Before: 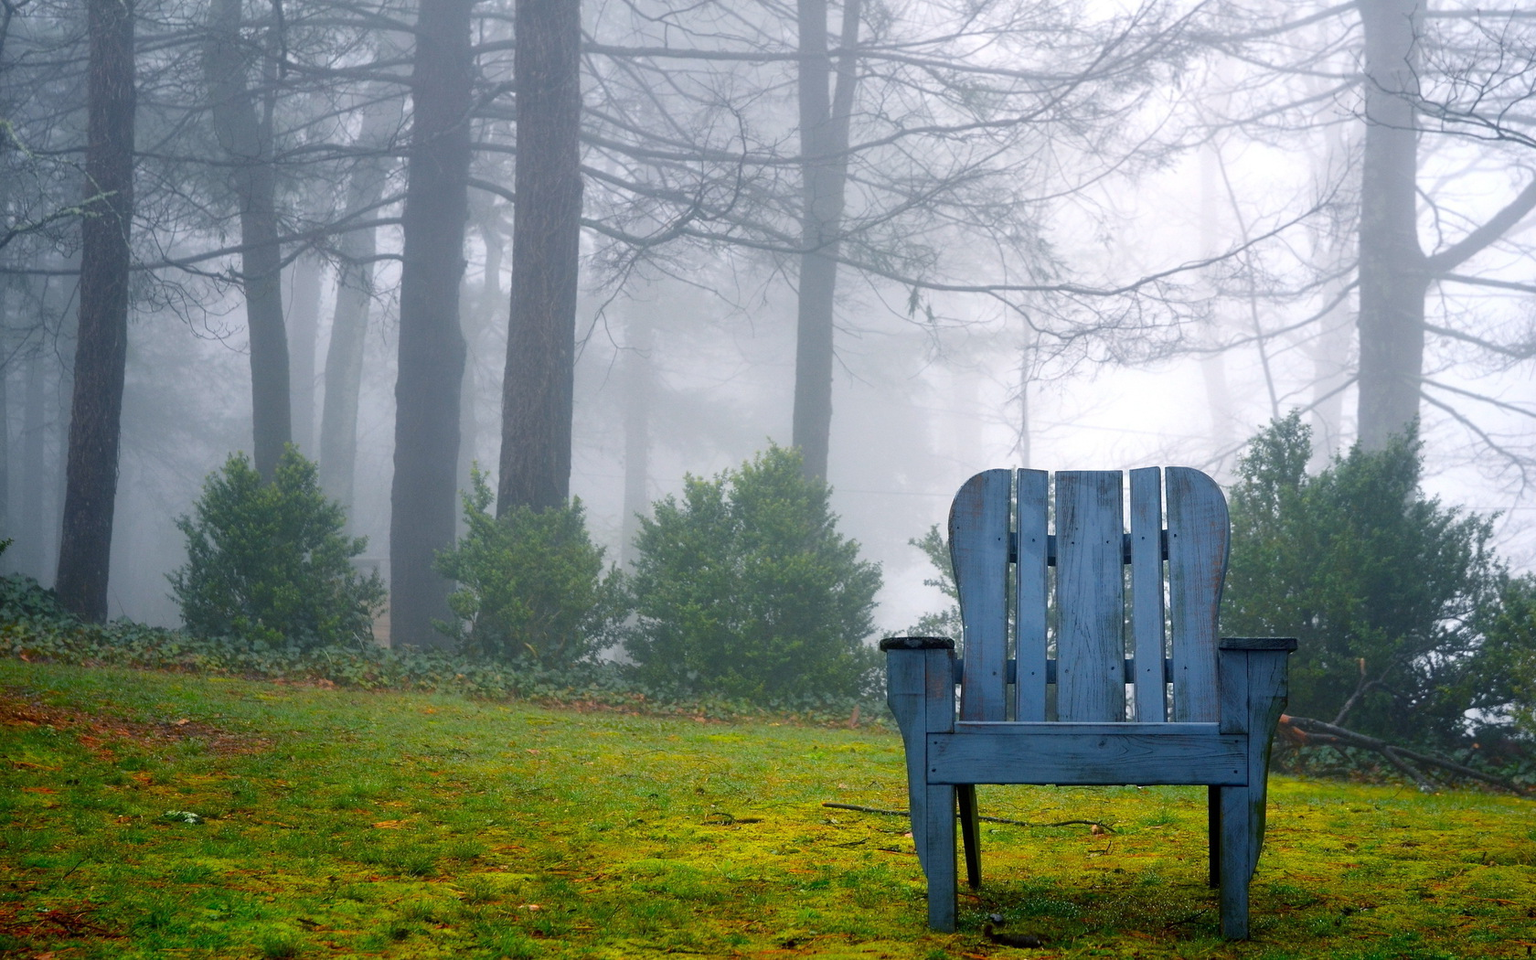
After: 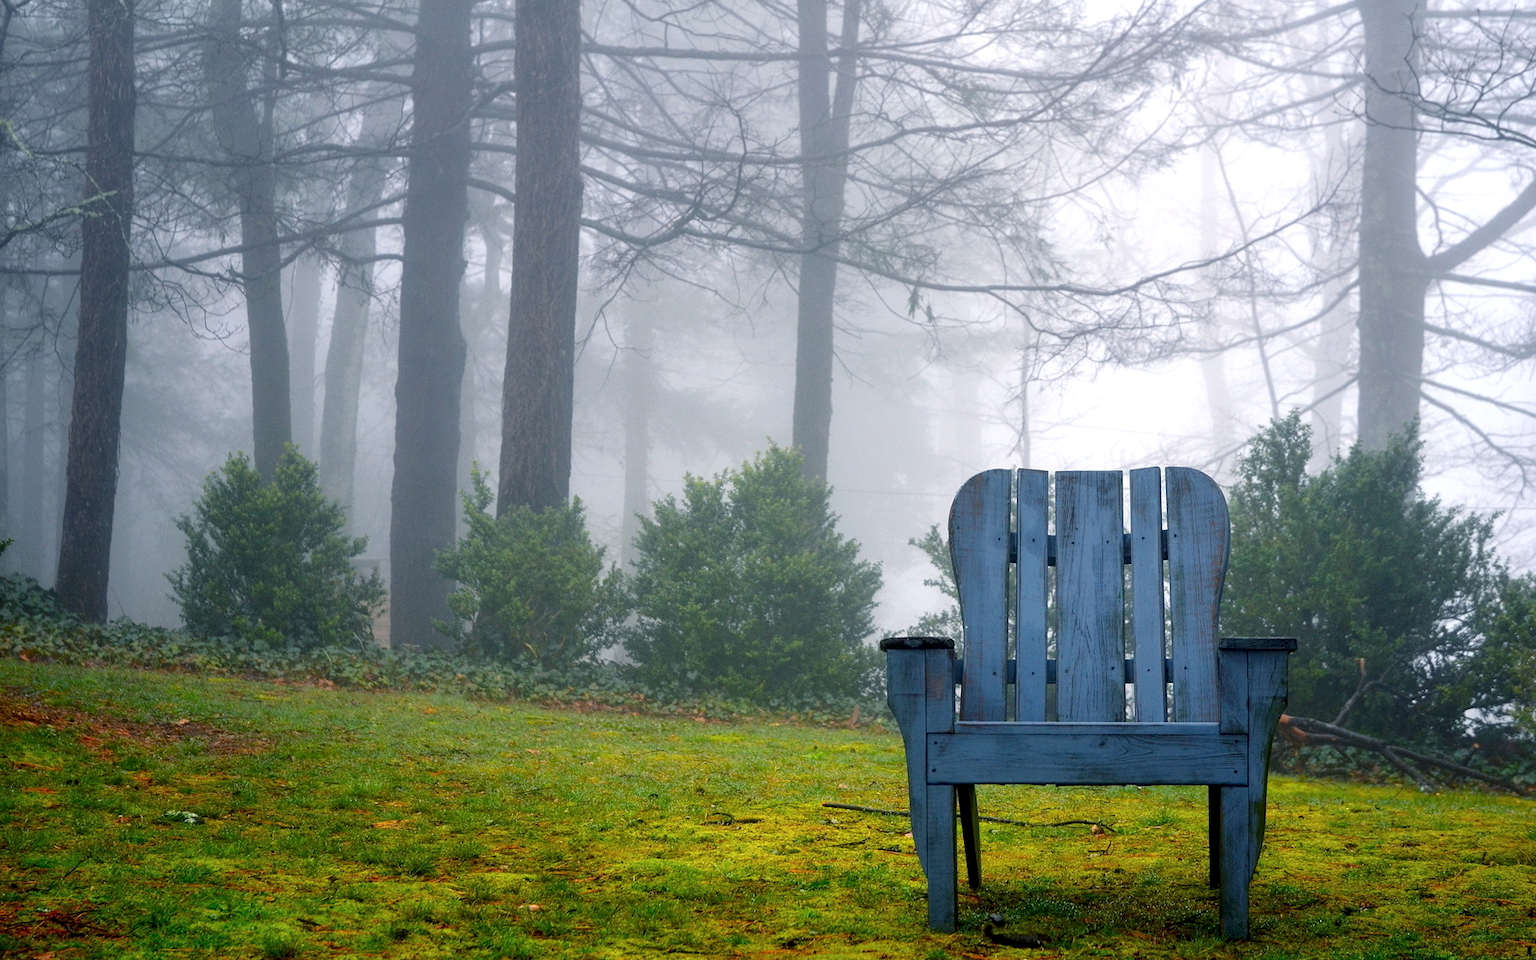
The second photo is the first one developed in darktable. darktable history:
local contrast: highlights 101%, shadows 99%, detail 131%, midtone range 0.2
